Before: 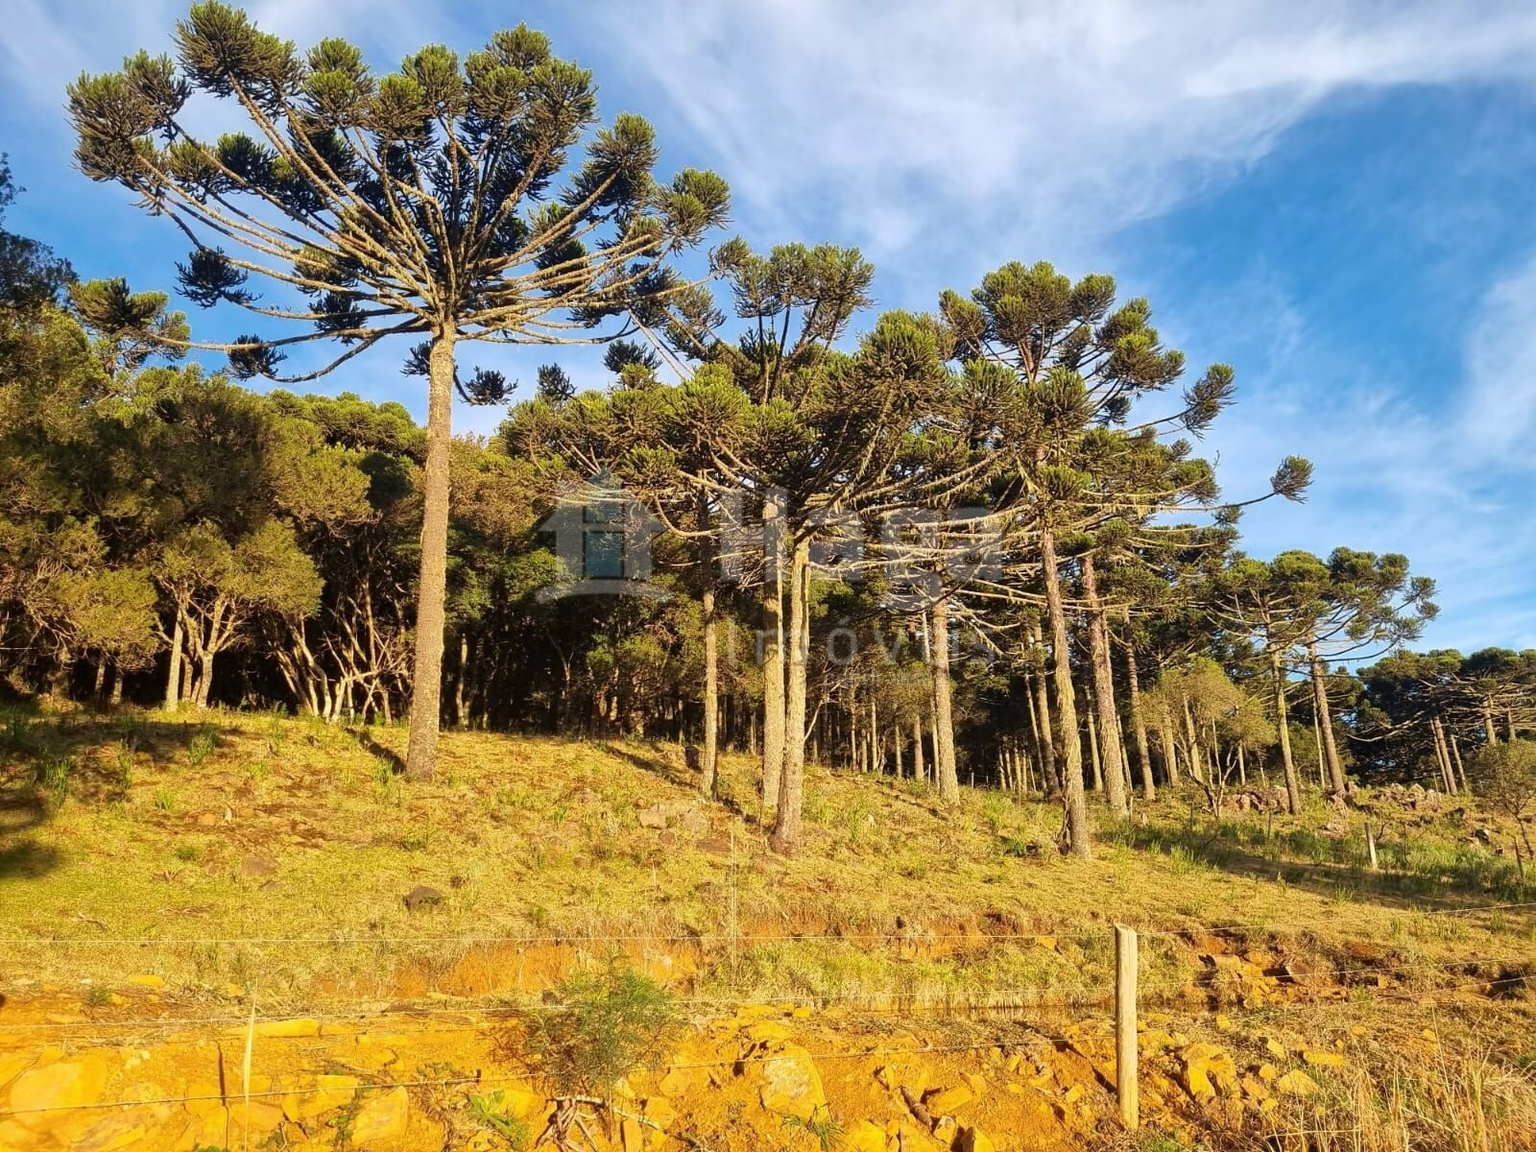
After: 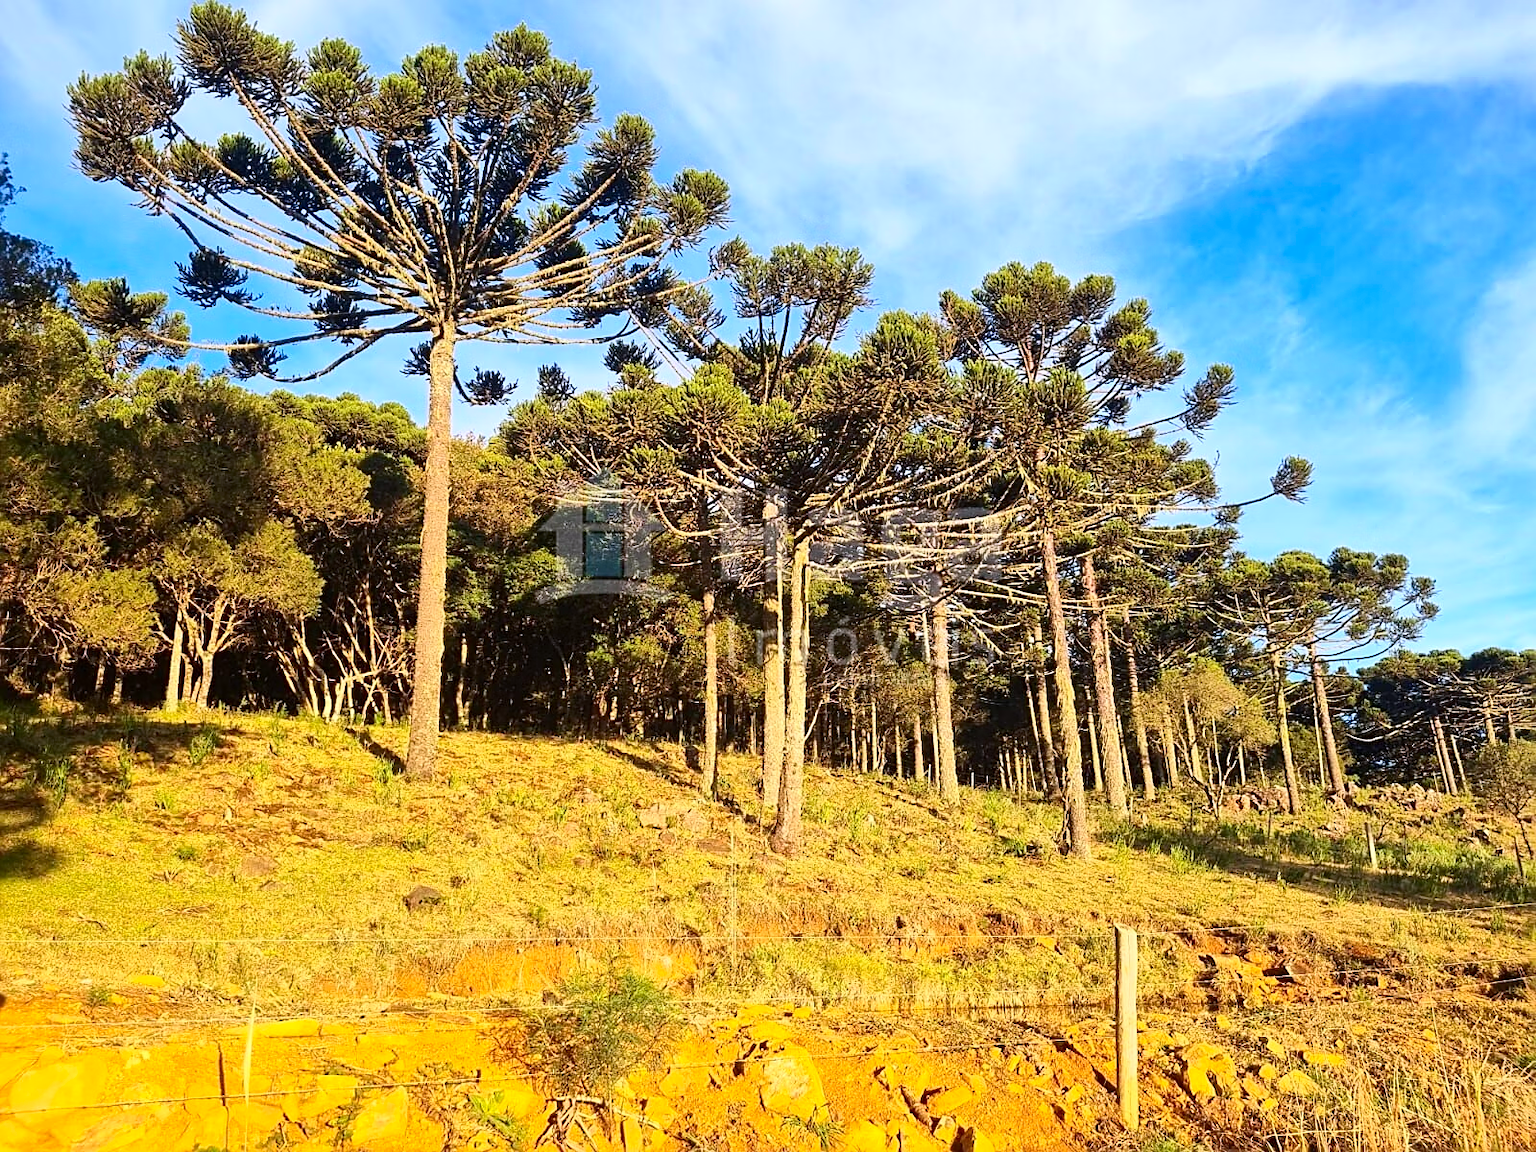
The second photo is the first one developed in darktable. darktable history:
sharpen: amount 0.492
color calibration: gray › normalize channels true, illuminant as shot in camera, x 0.358, y 0.373, temperature 4628.91 K, gamut compression 0.029
contrast brightness saturation: contrast 0.231, brightness 0.107, saturation 0.286
